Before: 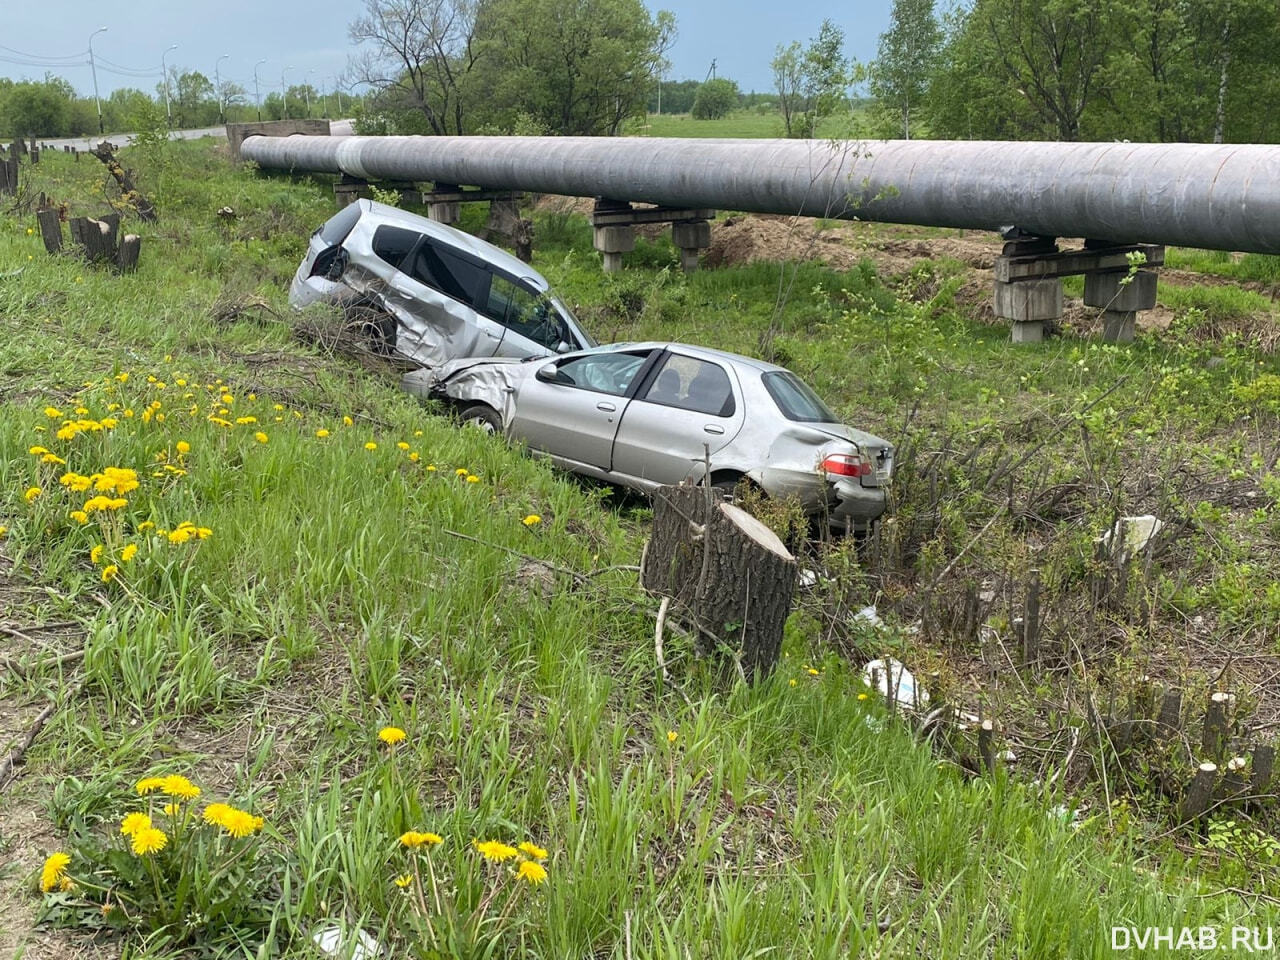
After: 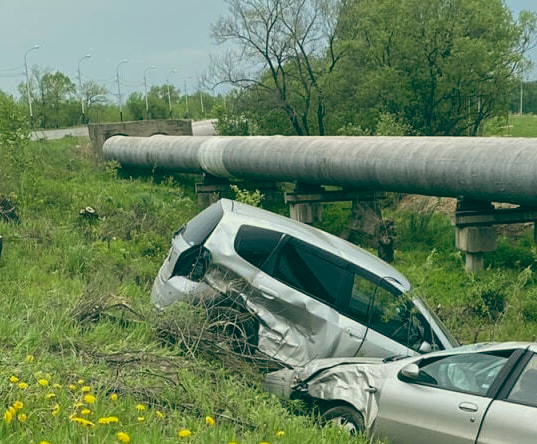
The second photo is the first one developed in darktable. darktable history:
crop and rotate: left 10.817%, top 0.062%, right 47.194%, bottom 53.626%
color balance: lift [1.005, 0.99, 1.007, 1.01], gamma [1, 1.034, 1.032, 0.966], gain [0.873, 1.055, 1.067, 0.933]
